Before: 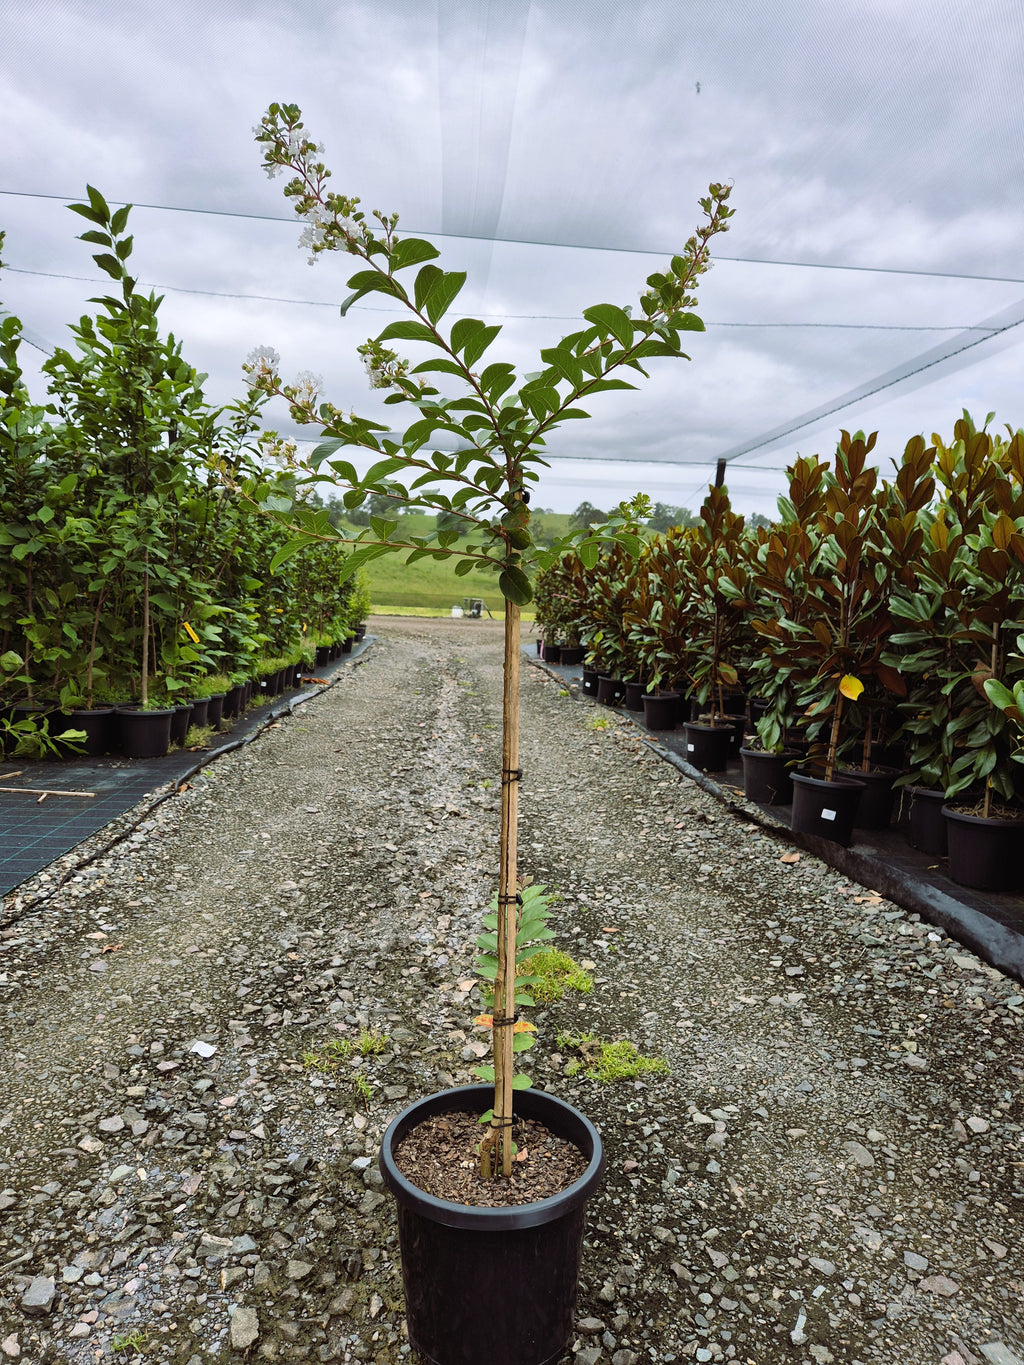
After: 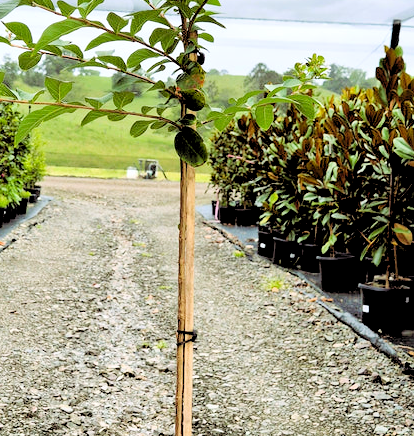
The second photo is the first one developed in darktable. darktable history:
filmic rgb: black relative exposure -4.88 EV, hardness 2.82
color zones: mix -62.47%
levels: levels [0.036, 0.364, 0.827]
crop: left 31.751%, top 32.172%, right 27.8%, bottom 35.83%
